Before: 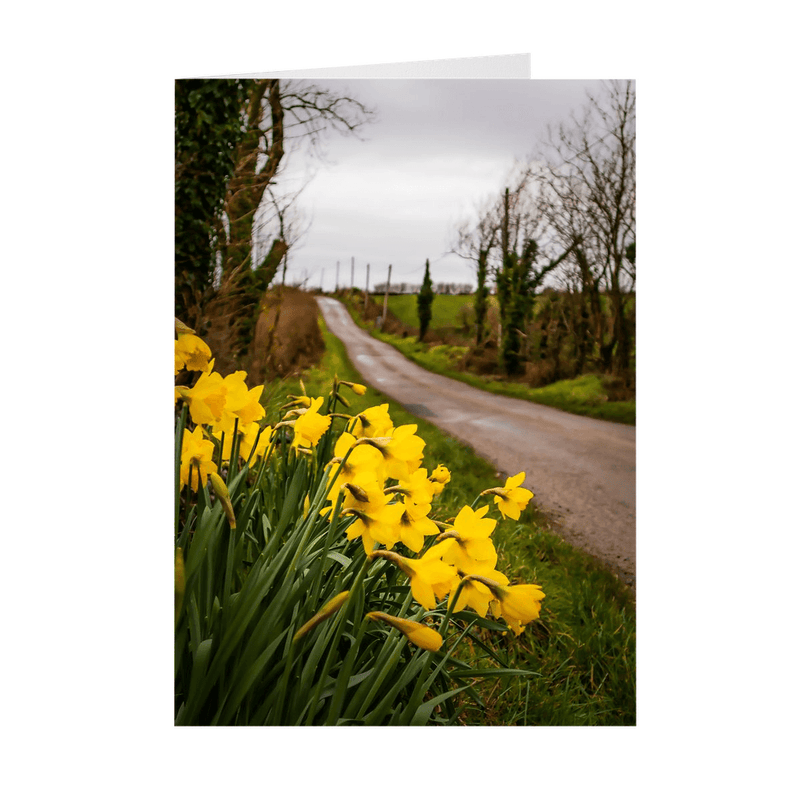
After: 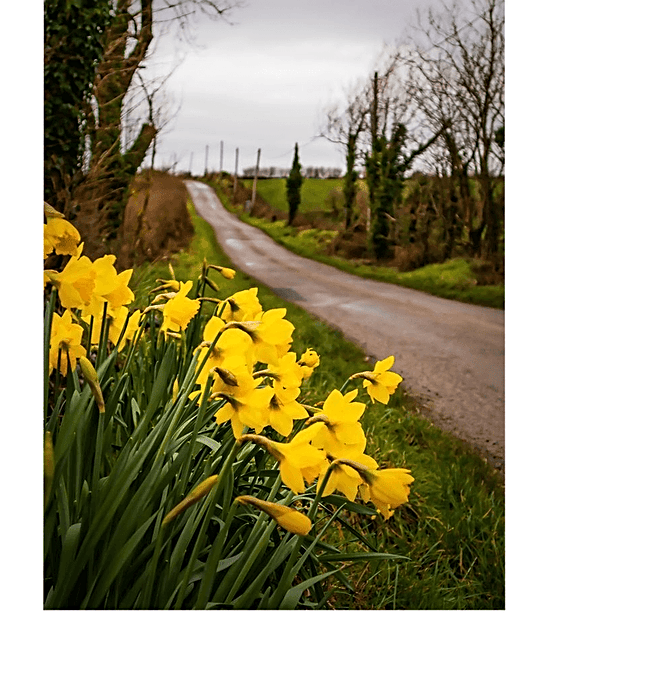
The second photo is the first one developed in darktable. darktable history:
crop: left 16.487%, top 14.557%
sharpen: on, module defaults
